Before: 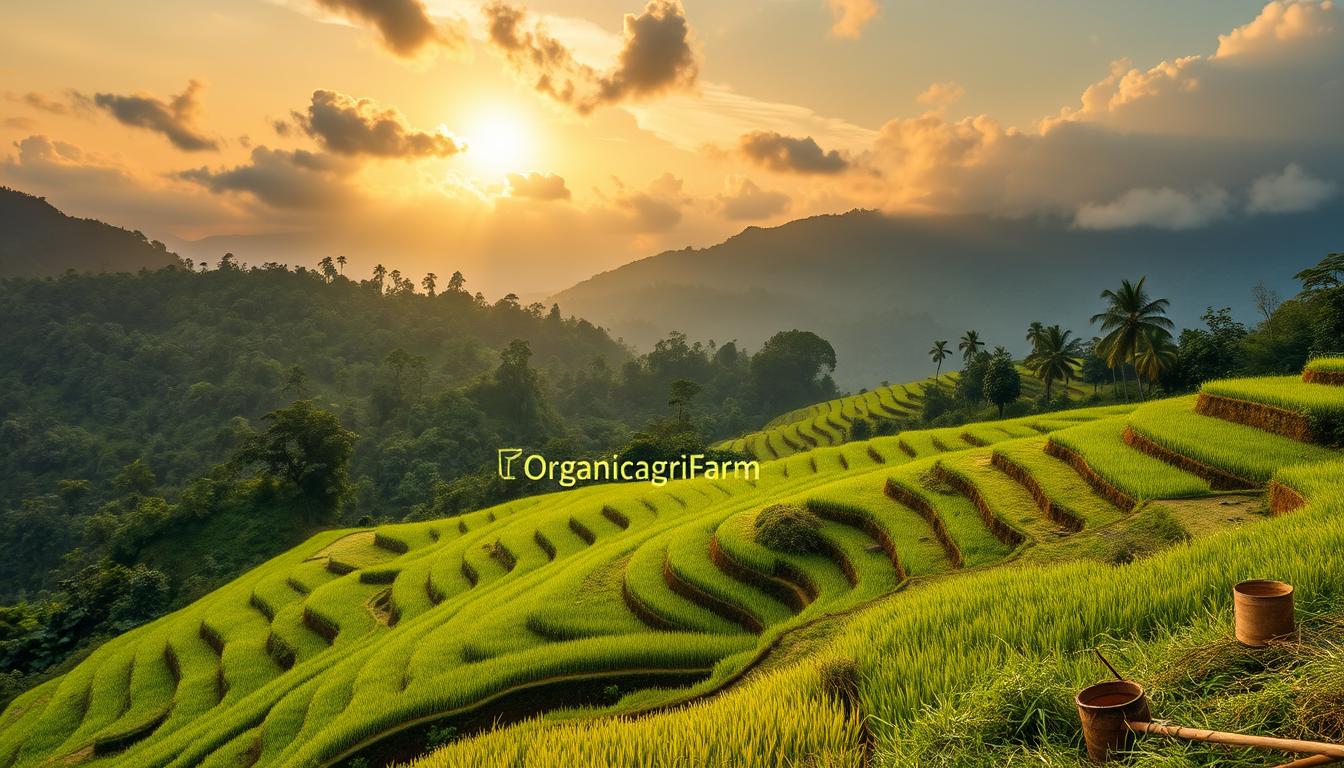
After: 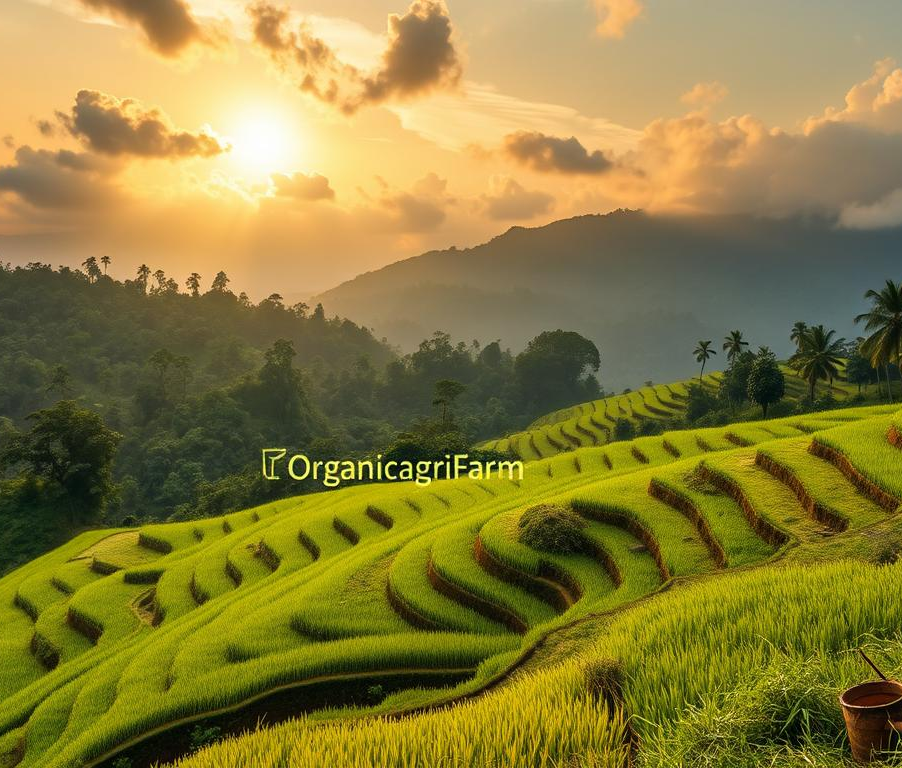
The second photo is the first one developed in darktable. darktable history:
crop and rotate: left 17.619%, right 15.217%
